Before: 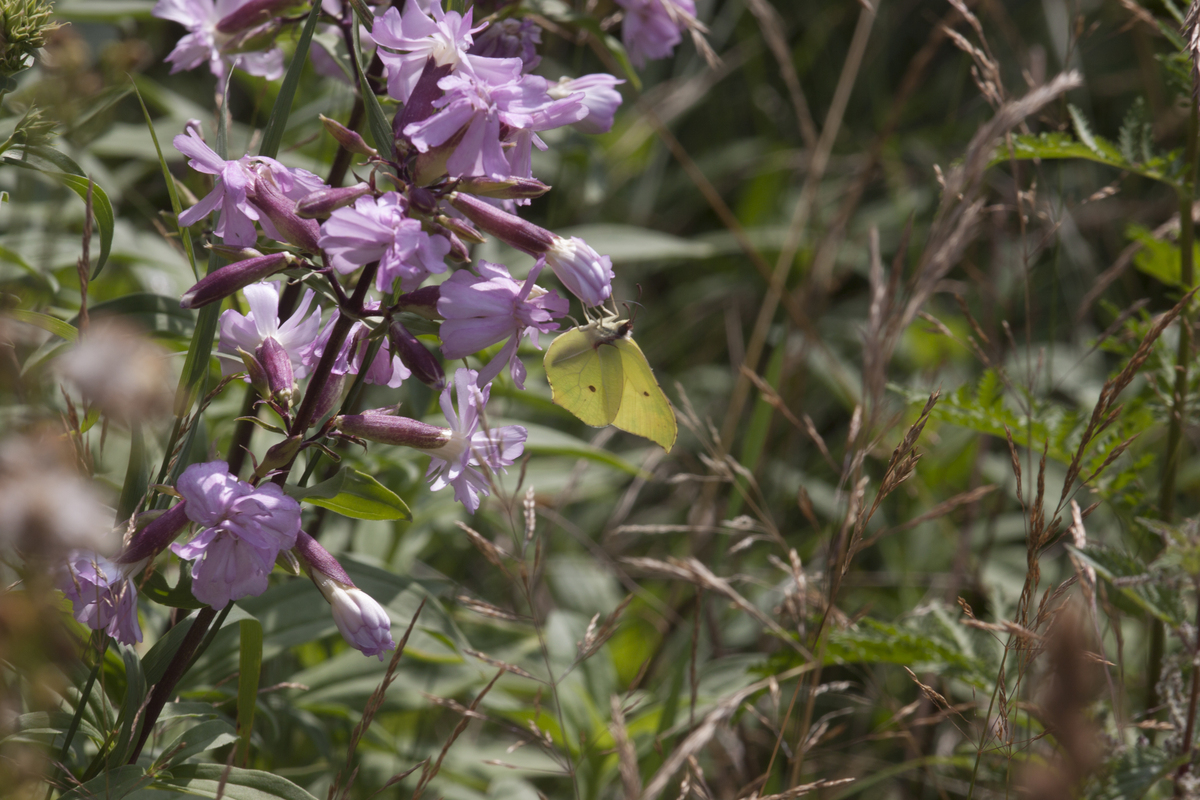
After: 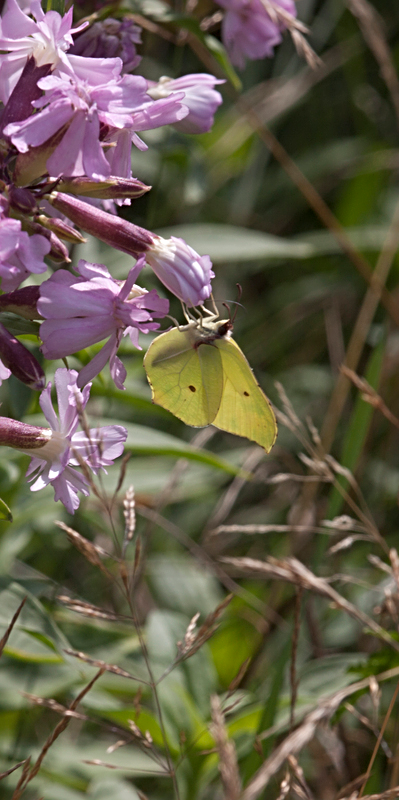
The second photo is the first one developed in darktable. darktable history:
sharpen: radius 3.119
crop: left 33.36%, right 33.36%
